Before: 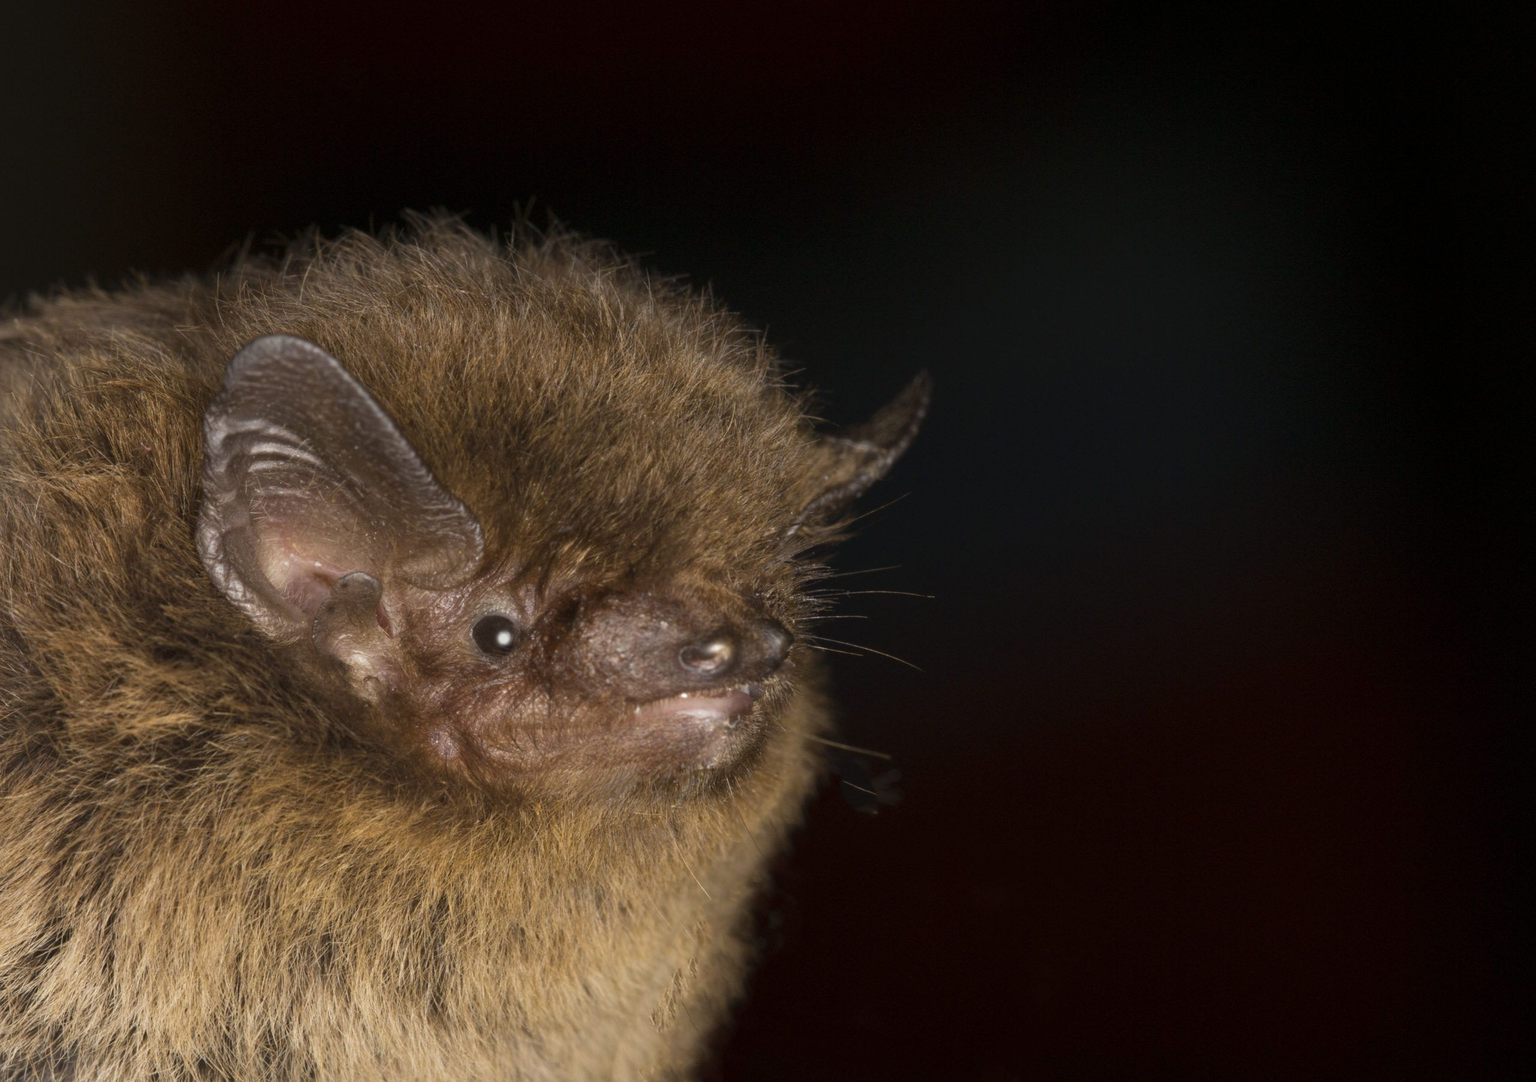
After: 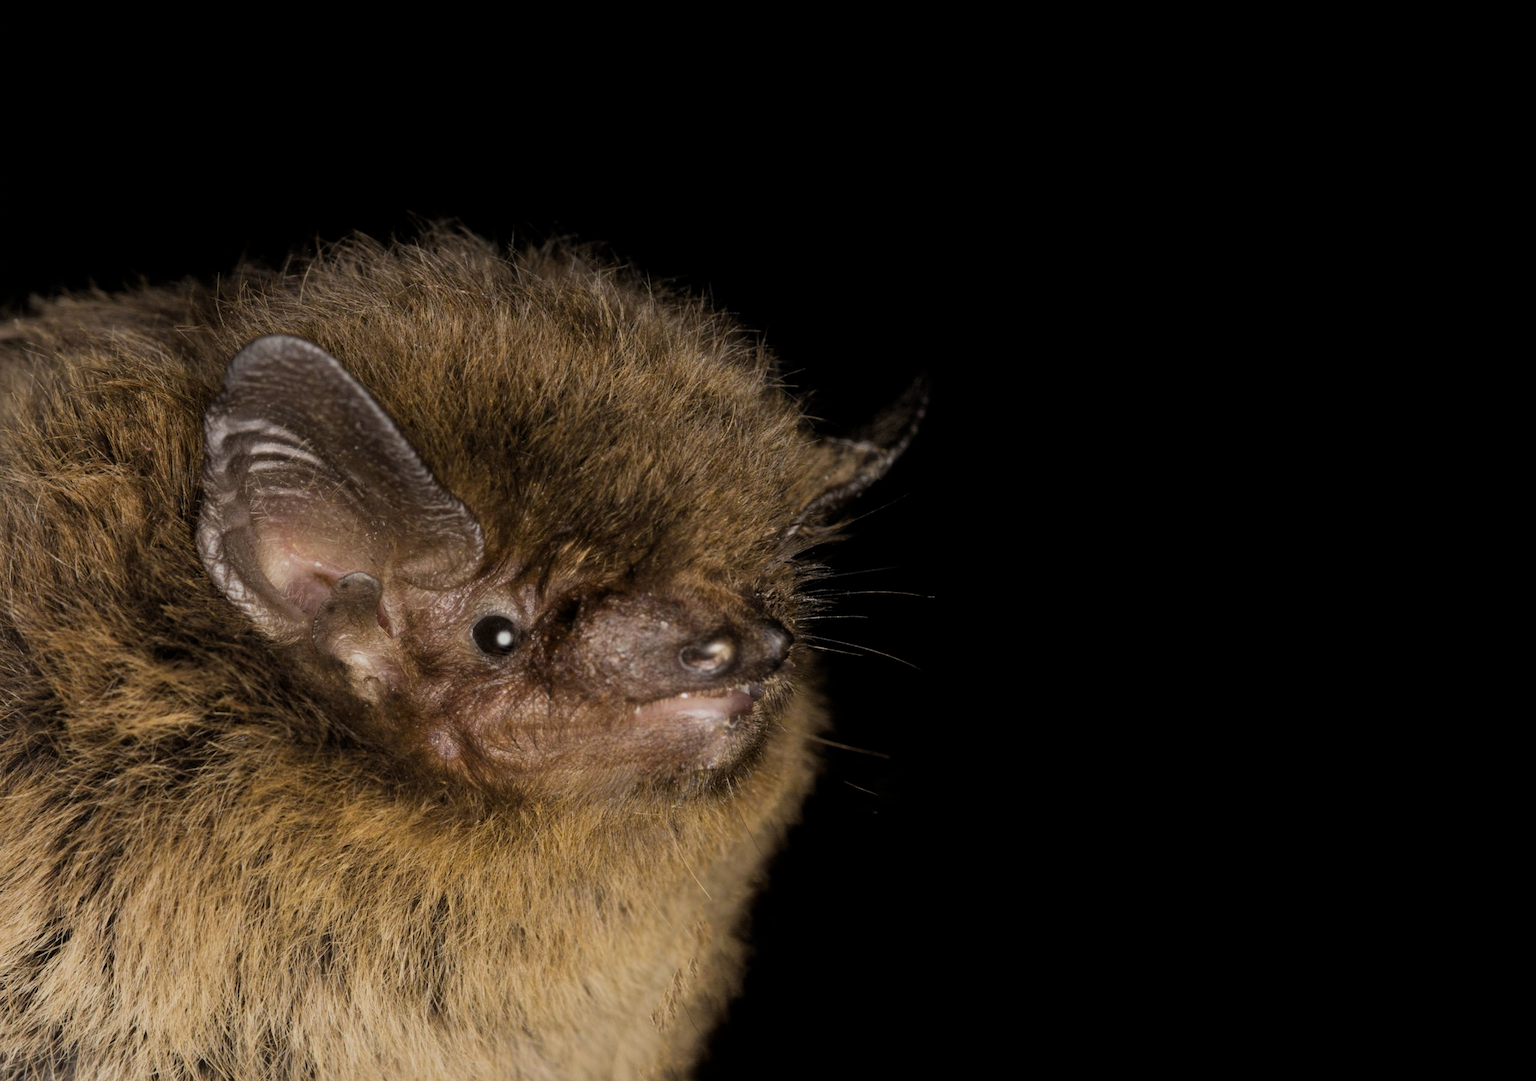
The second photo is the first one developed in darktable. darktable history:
exposure: black level correction 0.004, exposure 0.015 EV, compensate exposure bias true, compensate highlight preservation false
filmic rgb: middle gray luminance 28.74%, black relative exposure -10.31 EV, white relative exposure 5.48 EV, threshold -0.276 EV, transition 3.19 EV, structure ↔ texture 99.77%, target black luminance 0%, hardness 3.96, latitude 1.84%, contrast 1.127, highlights saturation mix 4.23%, shadows ↔ highlights balance 15.87%, color science v4 (2020), enable highlight reconstruction true
